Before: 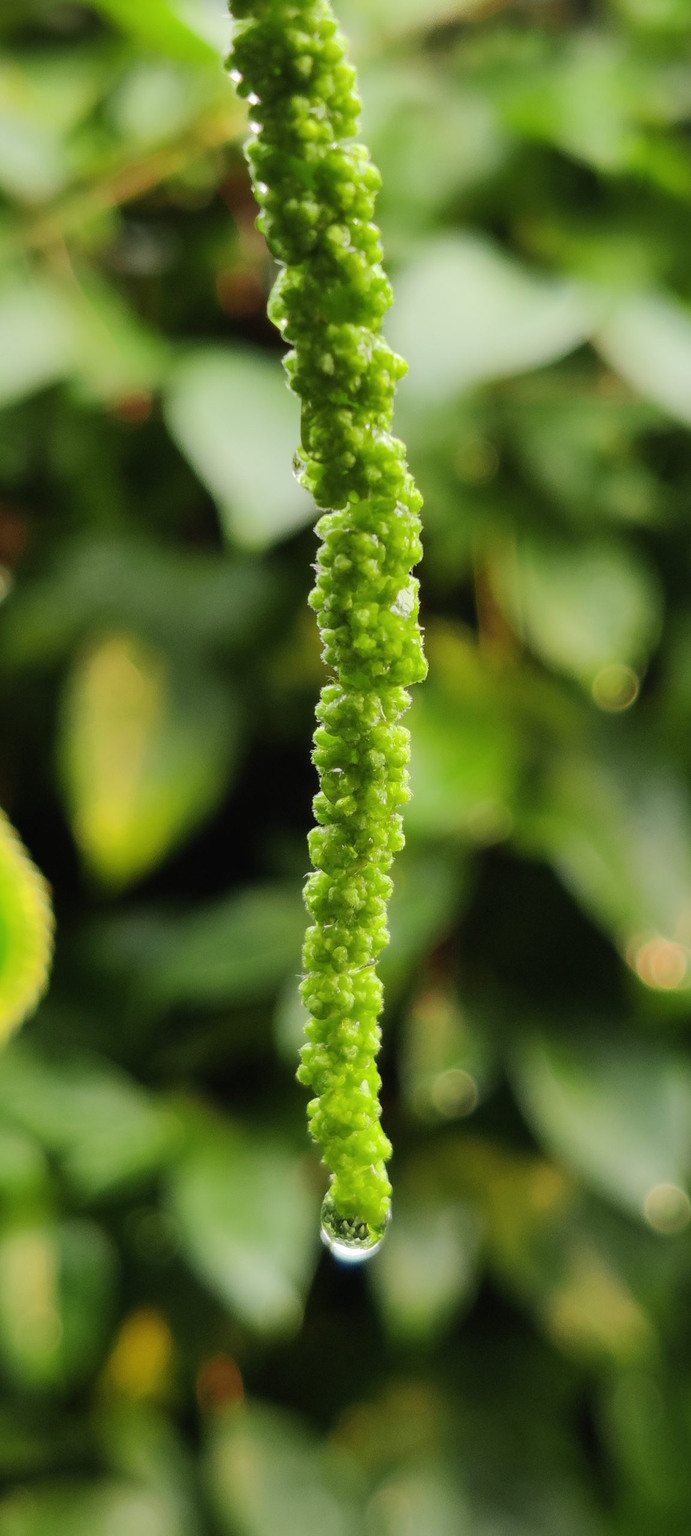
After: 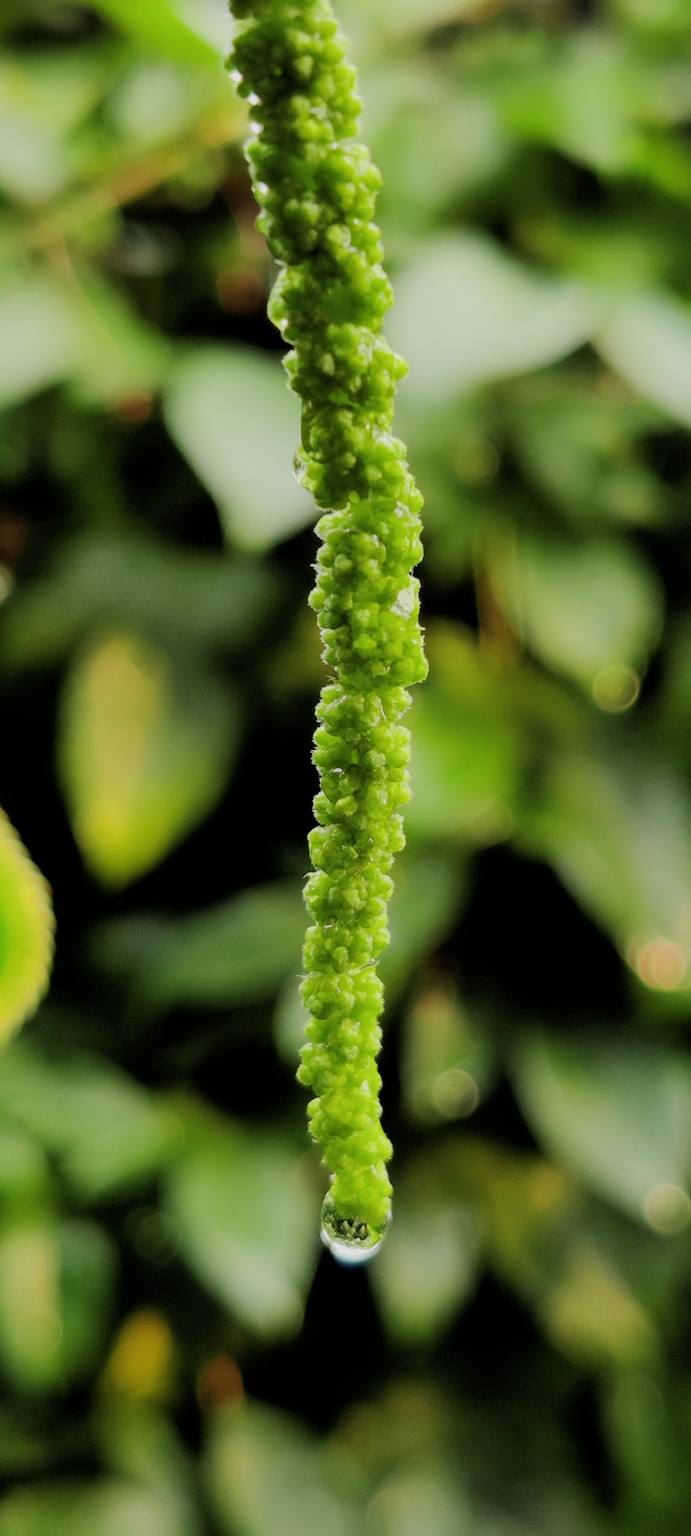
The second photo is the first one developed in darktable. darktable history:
filmic rgb: black relative exposure -7.71 EV, white relative exposure 4.44 EV, target black luminance 0%, hardness 3.76, latitude 50.54%, contrast 1.064, highlights saturation mix 9.72%, shadows ↔ highlights balance -0.24%
